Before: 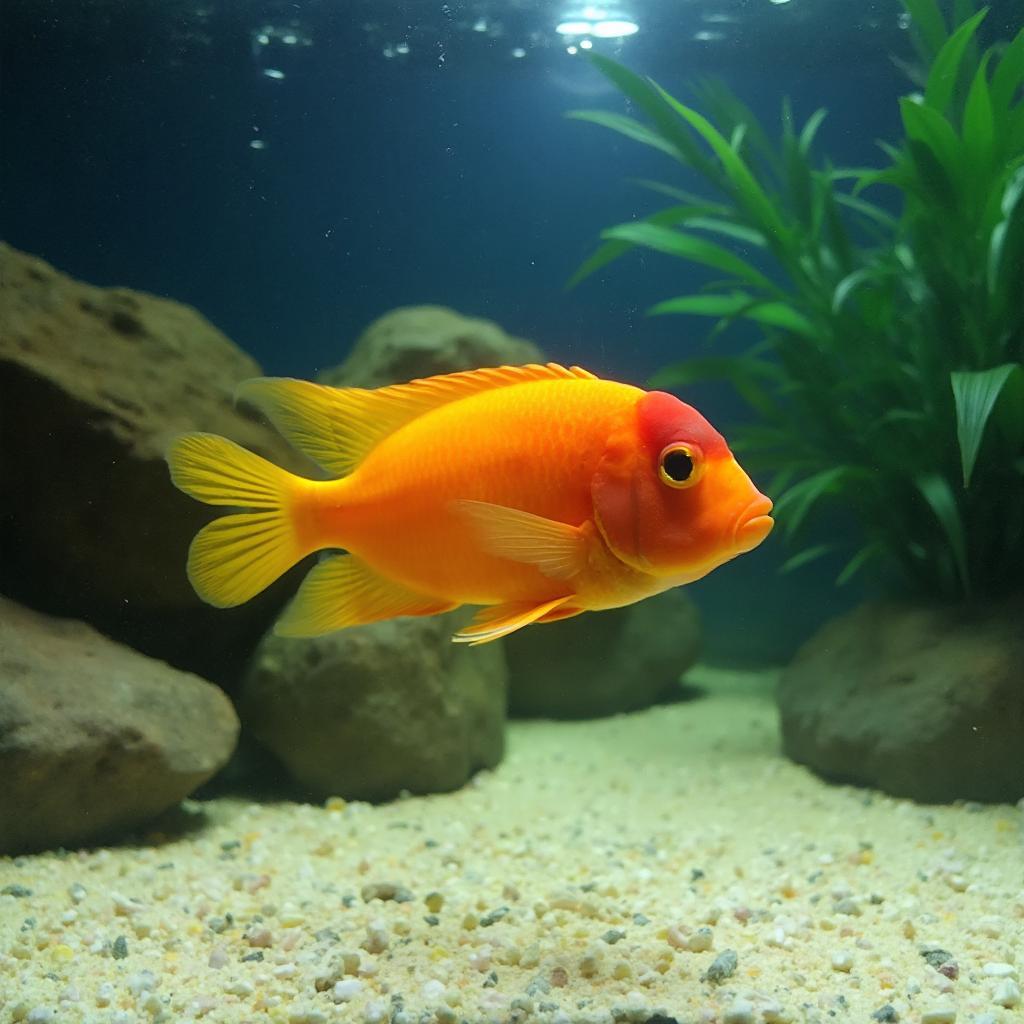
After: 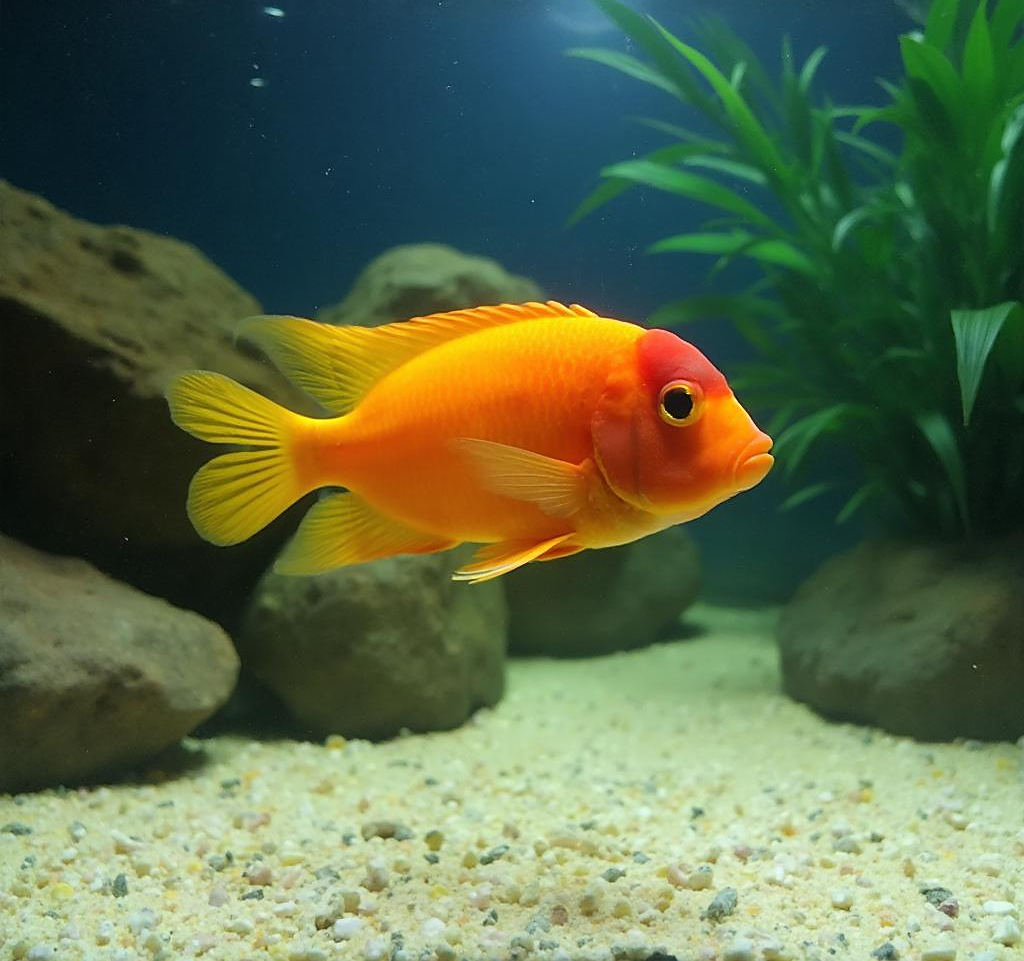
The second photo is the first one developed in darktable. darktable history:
sharpen: radius 1.465, amount 0.399, threshold 1.462
crop and rotate: top 6.058%
